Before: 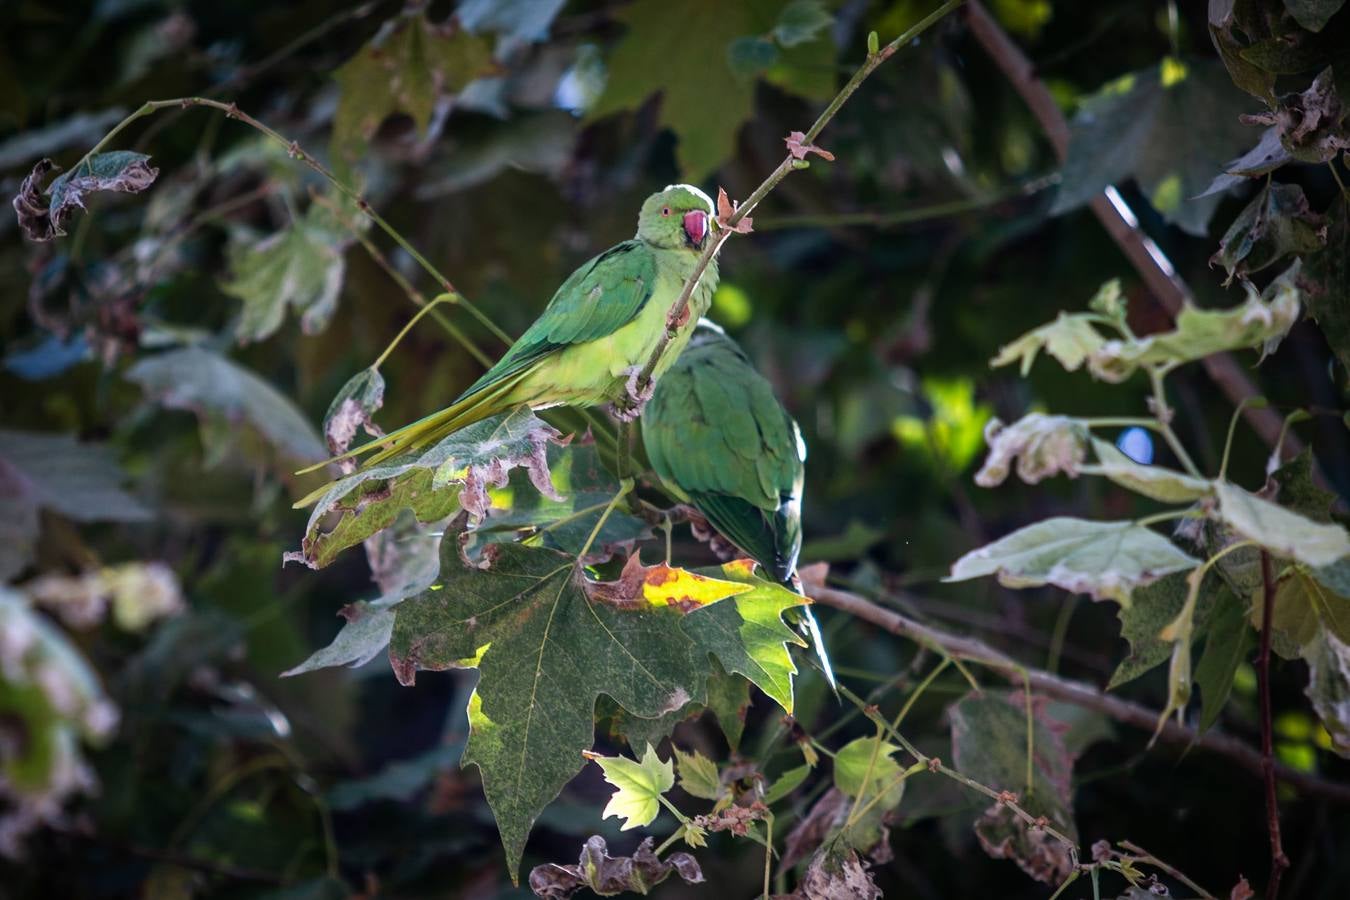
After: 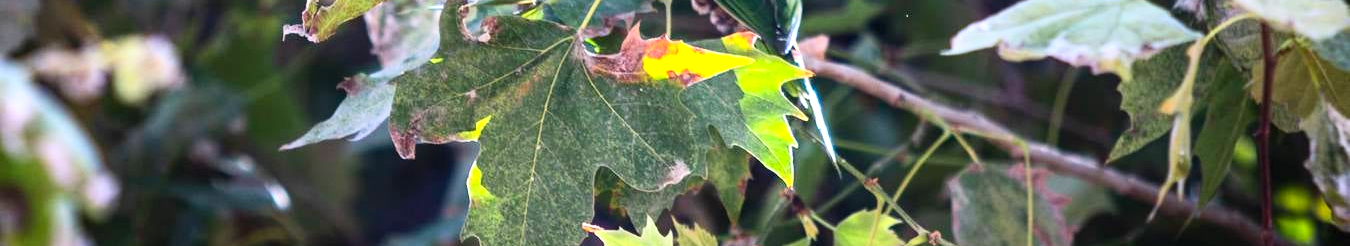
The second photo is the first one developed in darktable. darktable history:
contrast brightness saturation: contrast 0.2, brightness 0.162, saturation 0.221
exposure: exposure 0.601 EV, compensate highlight preservation false
crop and rotate: top 58.62%, bottom 13.973%
